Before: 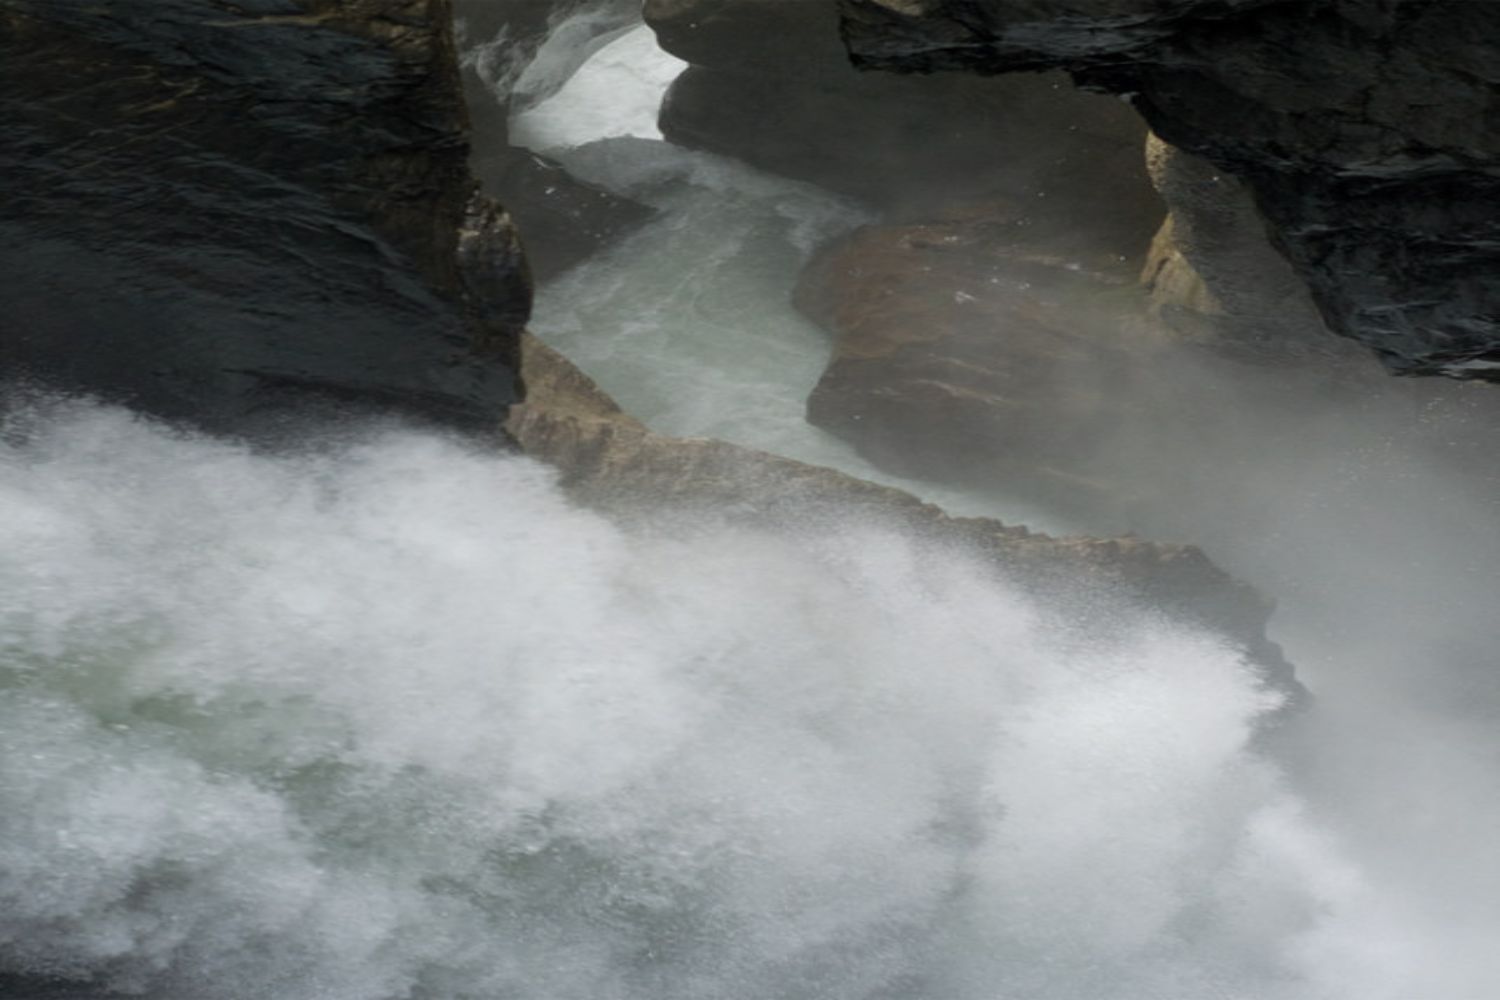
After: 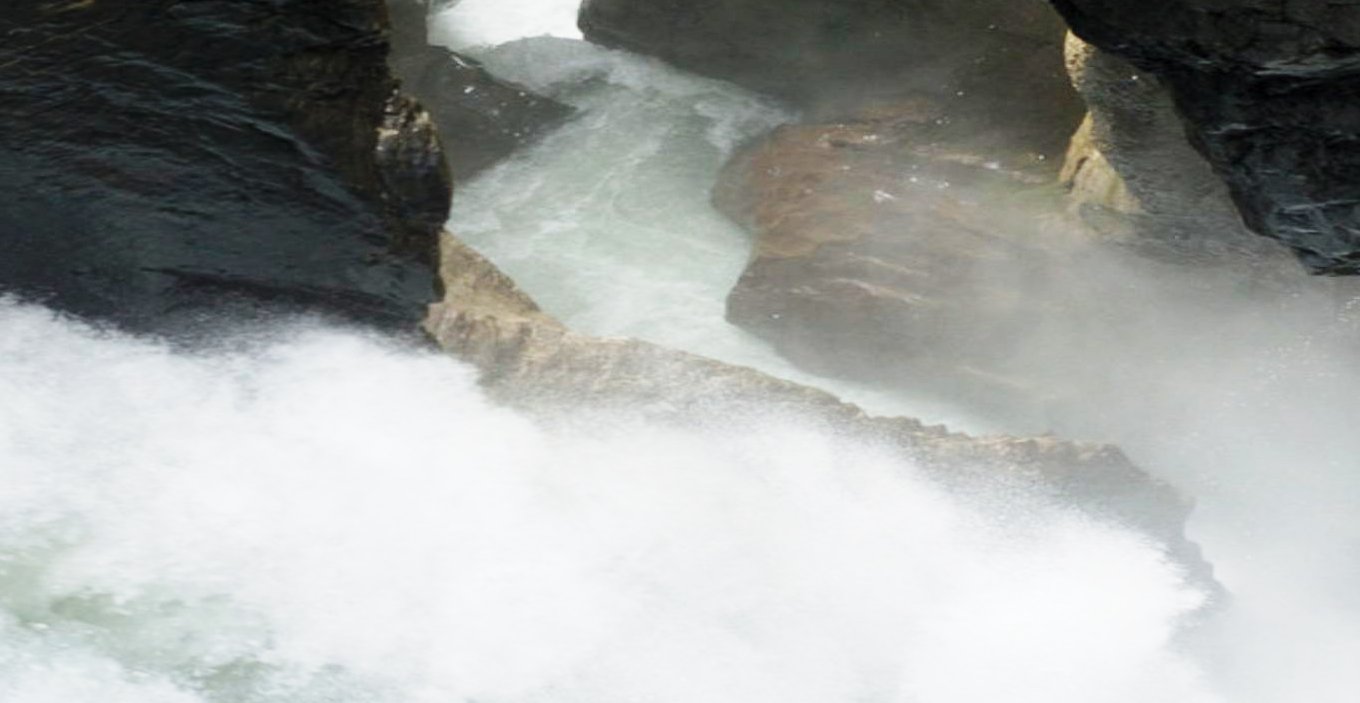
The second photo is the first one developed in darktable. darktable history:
crop: left 5.462%, top 10.185%, right 3.818%, bottom 19.468%
base curve: curves: ch0 [(0, 0) (0.018, 0.026) (0.143, 0.37) (0.33, 0.731) (0.458, 0.853) (0.735, 0.965) (0.905, 0.986) (1, 1)], preserve colors none
